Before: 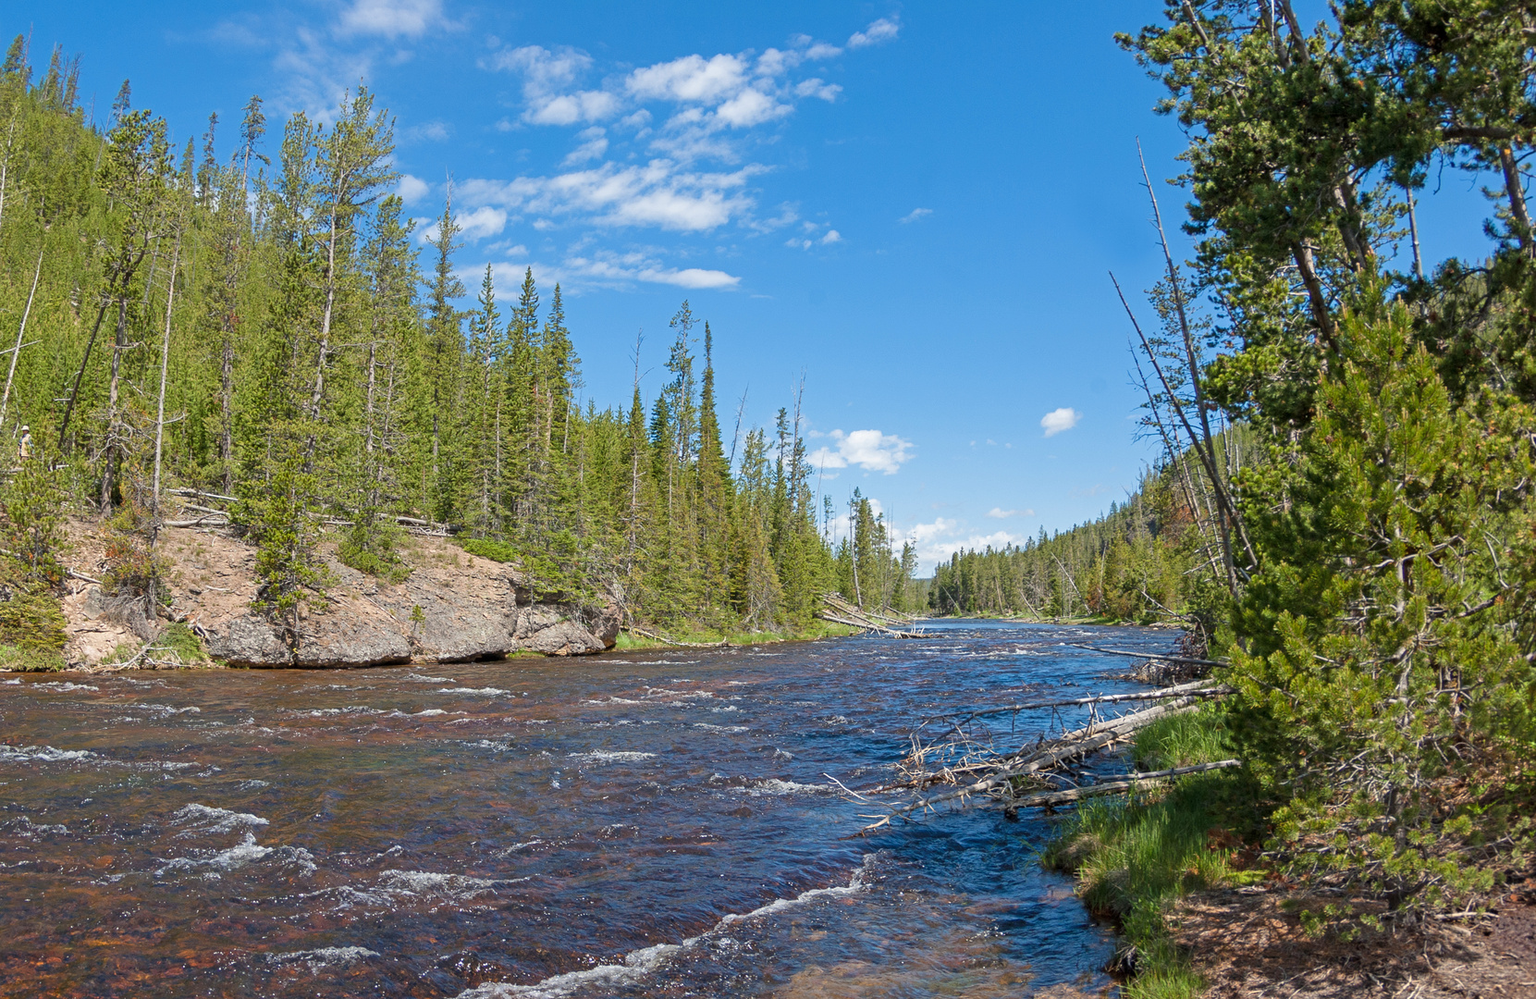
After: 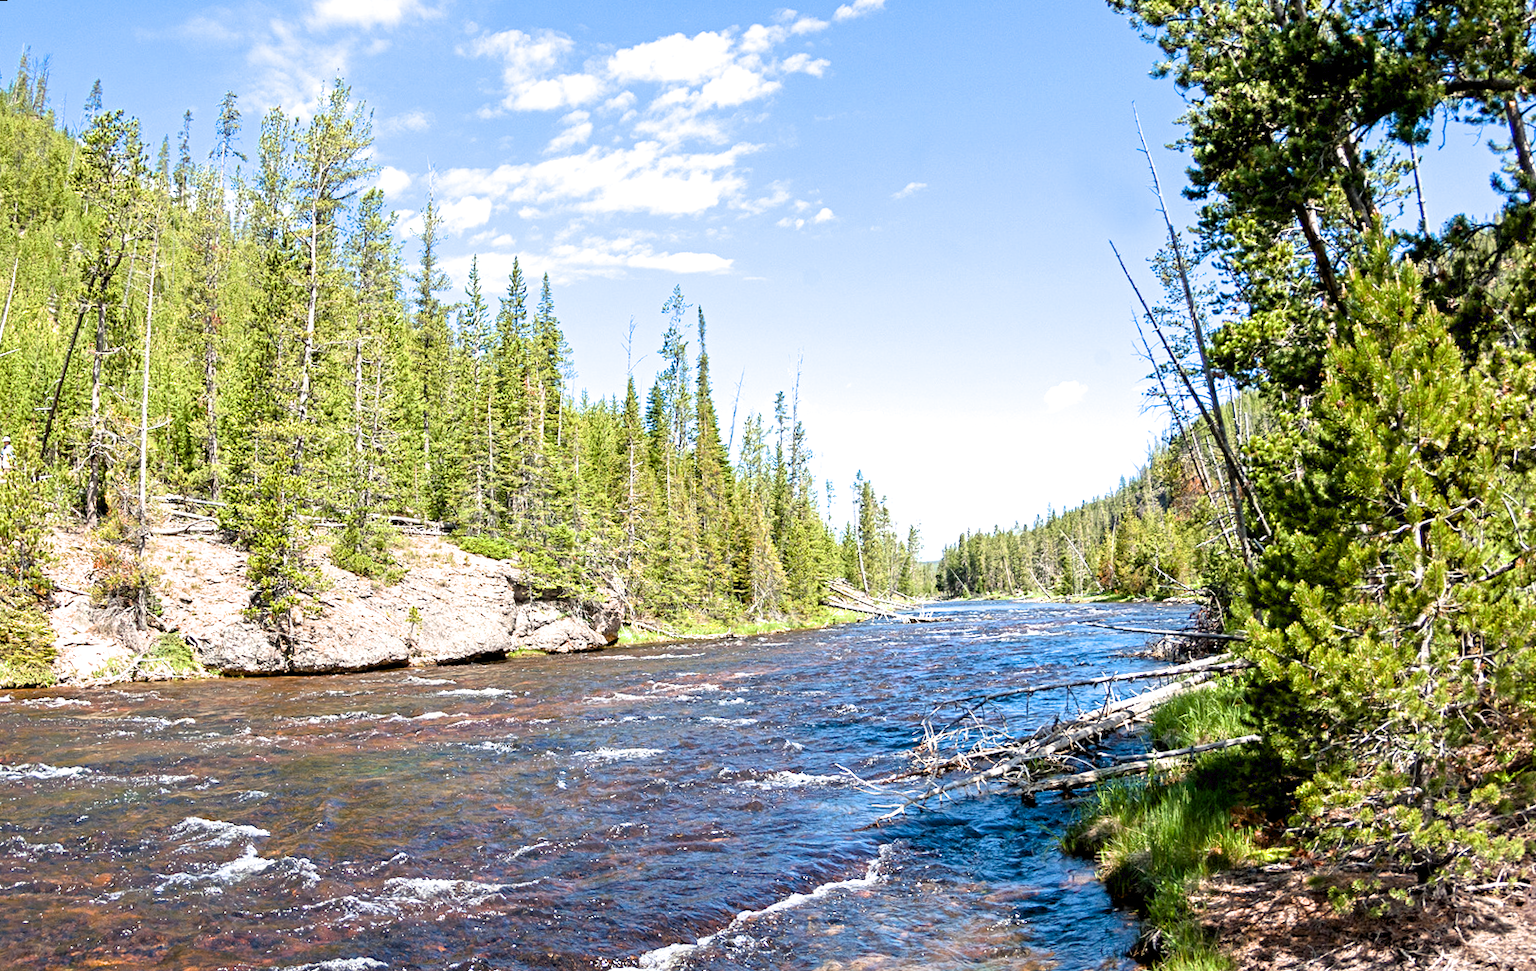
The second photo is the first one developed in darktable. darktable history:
filmic rgb: white relative exposure 2.34 EV, hardness 6.59
exposure: black level correction 0.01, exposure 1 EV, compensate highlight preservation false
rotate and perspective: rotation -2°, crop left 0.022, crop right 0.978, crop top 0.049, crop bottom 0.951
